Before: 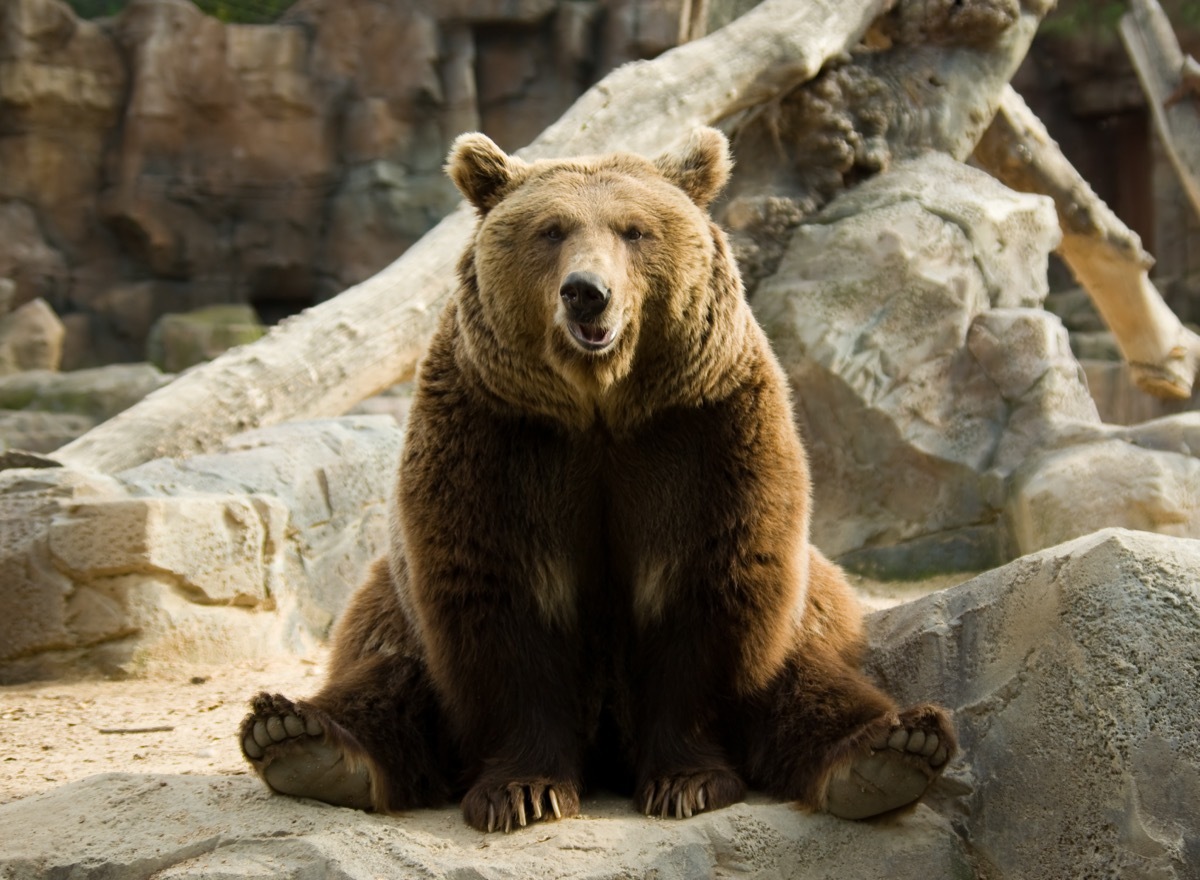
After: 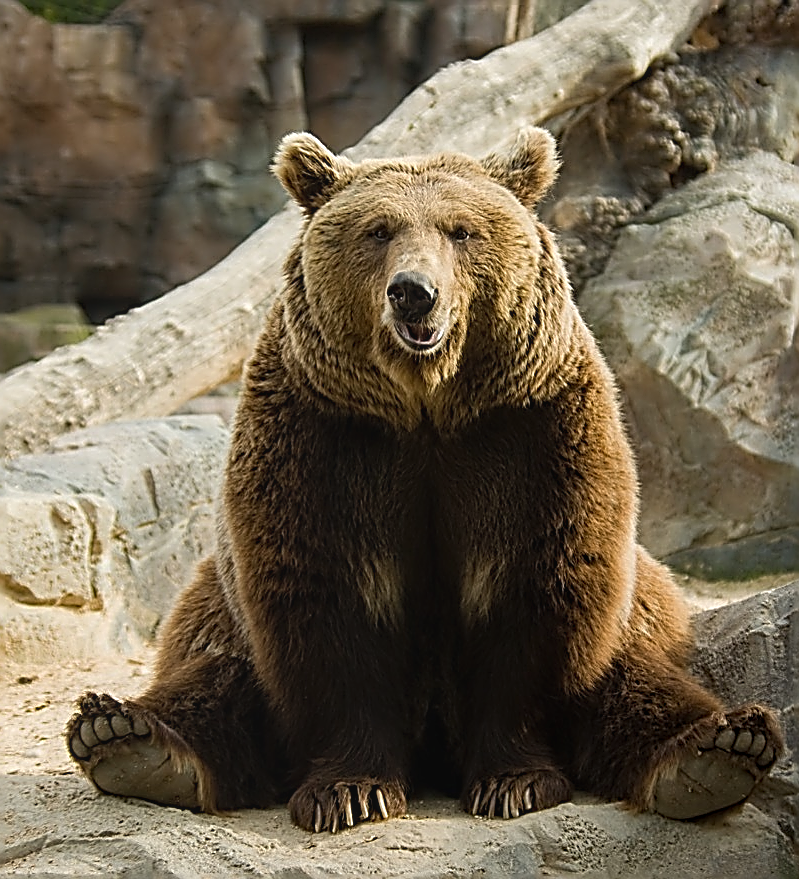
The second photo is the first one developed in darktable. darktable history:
crop and rotate: left 14.436%, right 18.898%
local contrast: detail 110%
rgb curve: mode RGB, independent channels
sharpen: amount 2
